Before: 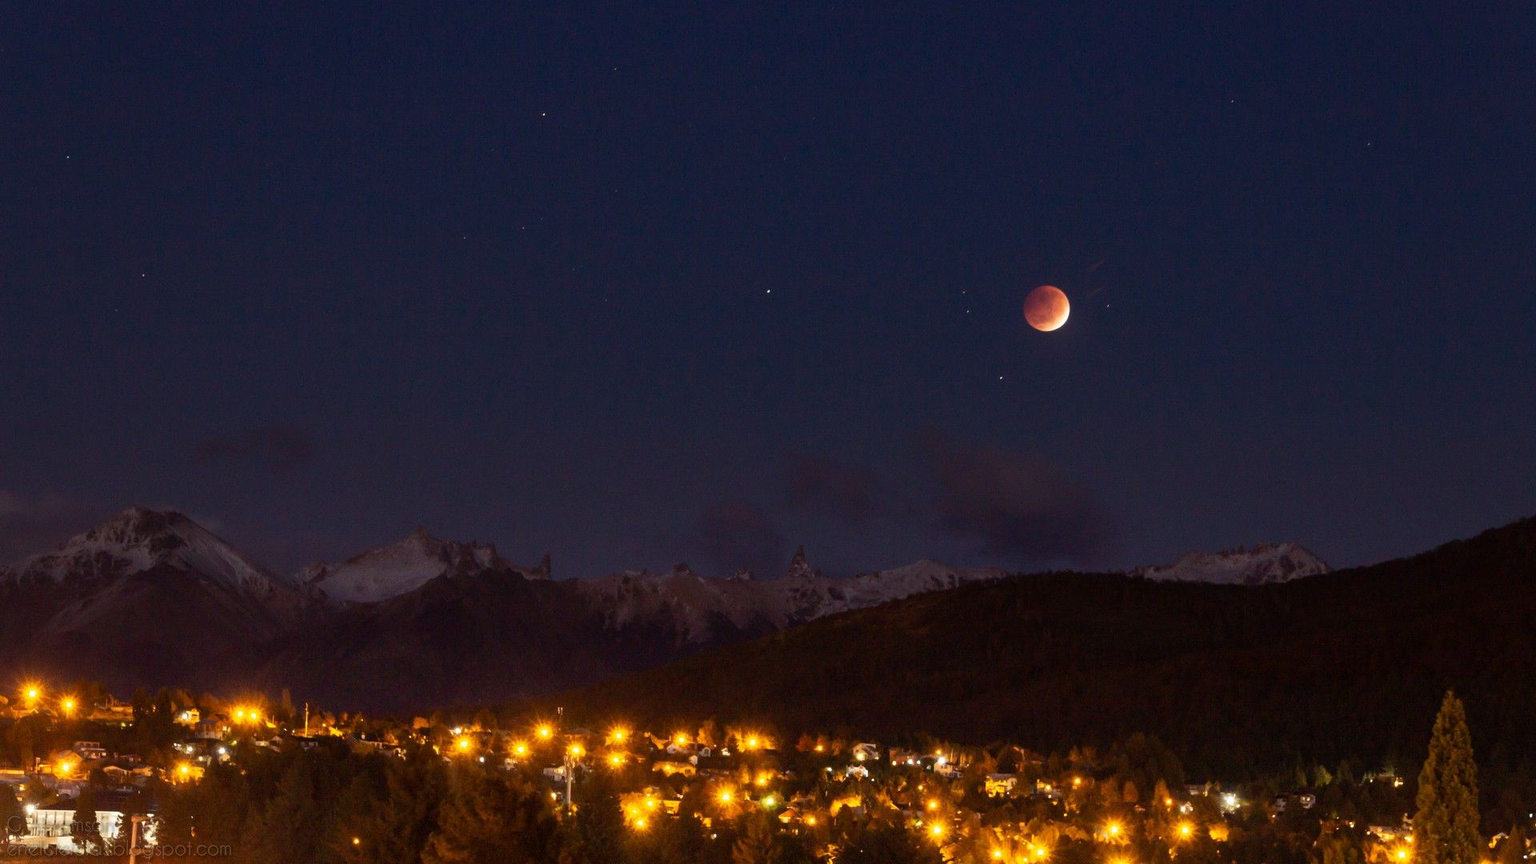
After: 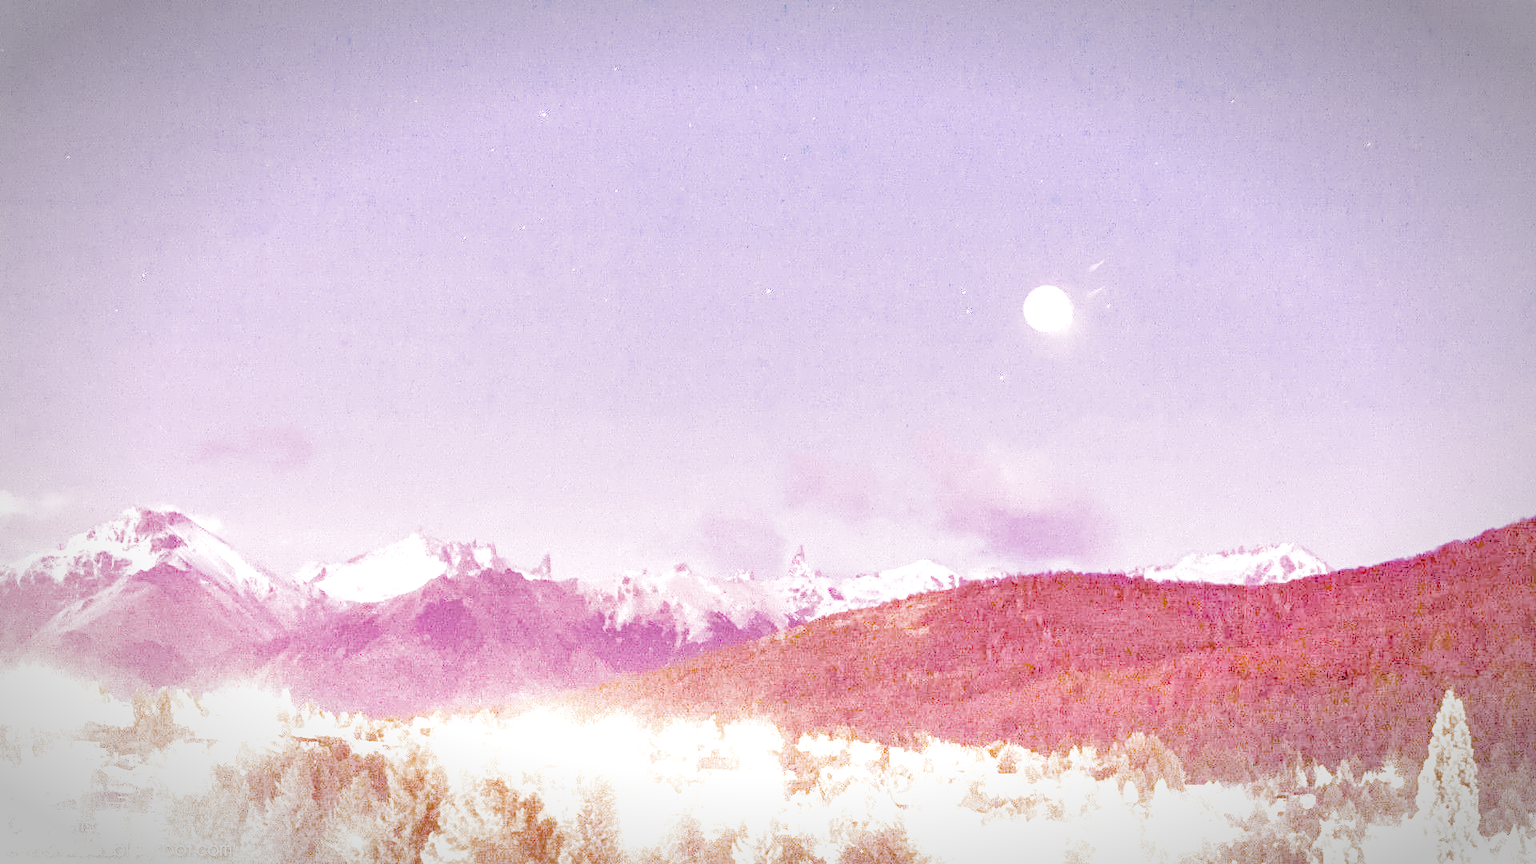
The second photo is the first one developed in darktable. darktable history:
denoise (profiled): preserve shadows 1.29, scattering 0.02, a [-1, 0, 0], compensate highlight preservation false
haze removal: compatibility mode true, adaptive false
highlight reconstruction: on, module defaults
lens correction: scale 1, crop 1, focal 35, aperture 2, distance 5.75, camera "Canon EOS RP", lens "Canon RF 35mm F1.8 MACRO IS STM"
white balance: red 2.229, blue 1.46
velvia: on, module defaults
exposure: black level correction 0, exposure 2.13 EV, compensate exposure bias true, compensate highlight preservation false
local contrast: on, module defaults
vignetting: automatic ratio true
color balance rgb: linear chroma grading › global chroma 5%, perceptual saturation grading › global saturation 20%, perceptual saturation grading › highlights -25%, perceptual saturation grading › shadows 25%, perceptual brilliance grading › global brilliance 7%, global vibrance 5%
color calibration: illuminant as shot in camera, x 0.37, y 0.382, temperature 4313.32 K
filmic rgb: black relative exposure -3.89 EV, white relative exposure 4.3 EV, hardness 2.27, preserve chrominance no, color science v5 (2021), contrast in shadows soft, contrast in highlights soft
tone equalizer "contrast tone curve: strong": -8 EV -1.08 EV, -7 EV -1.01 EV, -6 EV -0.867 EV, -5 EV -0.578 EV, -3 EV 0.578 EV, -2 EV 0.867 EV, -1 EV 1.01 EV, +0 EV 1.08 EV, edges refinement/feathering 500, mask exposure compensation -1.57 EV, preserve details no
shadows and highlights: white point adjustment 3.5
